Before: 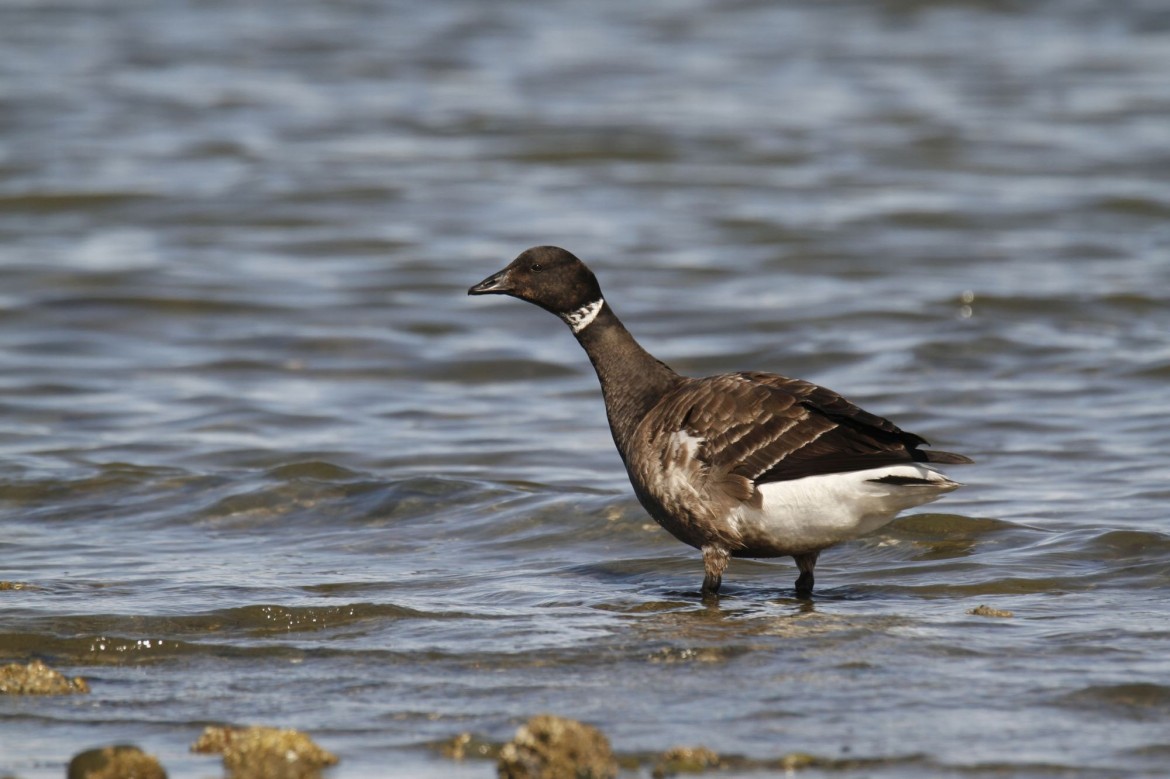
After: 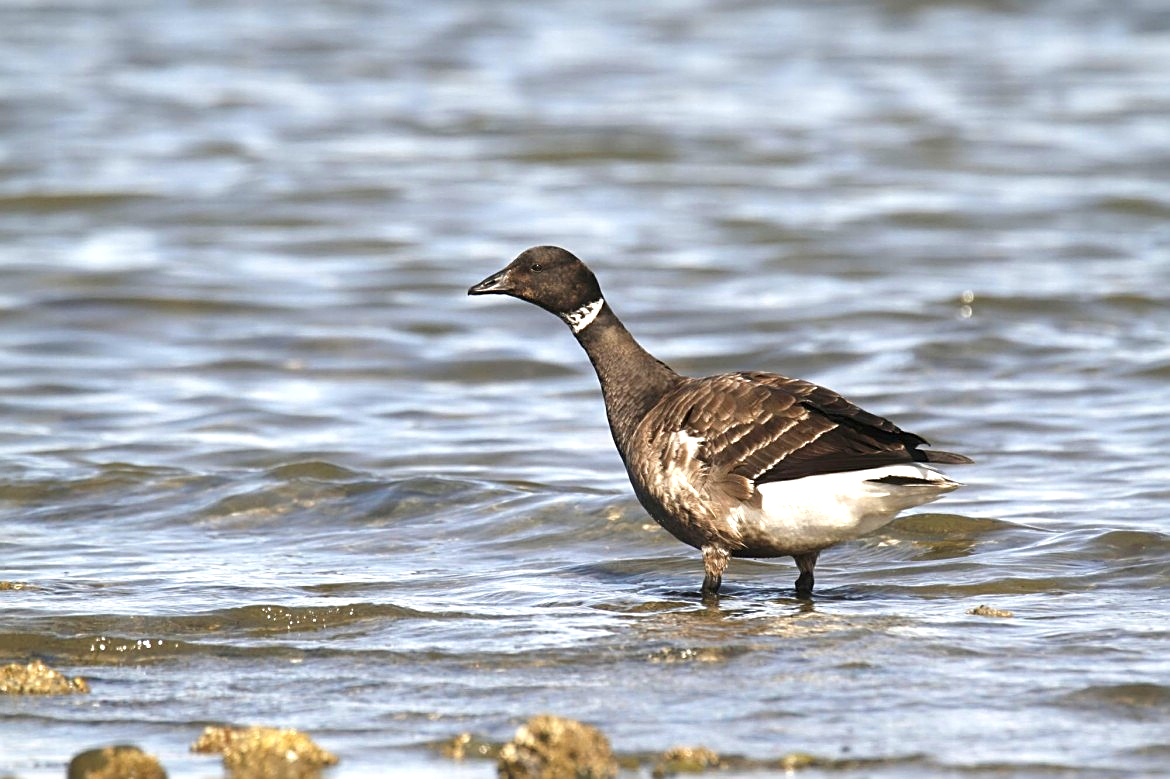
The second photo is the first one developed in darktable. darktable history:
sharpen: amount 0.589
exposure: black level correction 0, exposure 1.107 EV, compensate highlight preservation false
